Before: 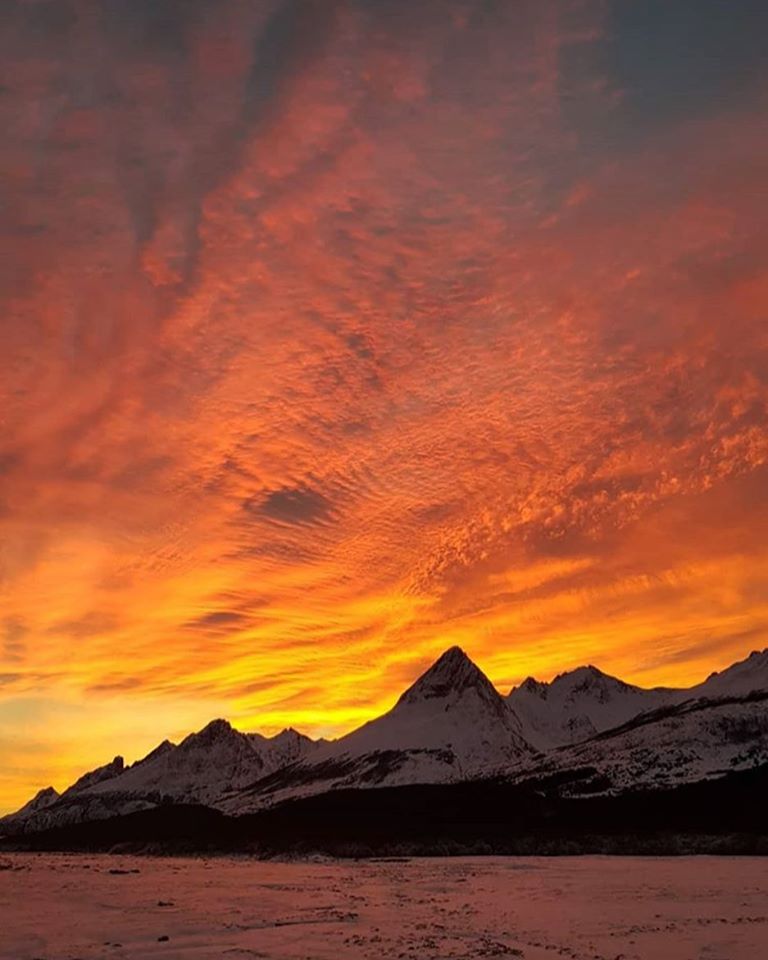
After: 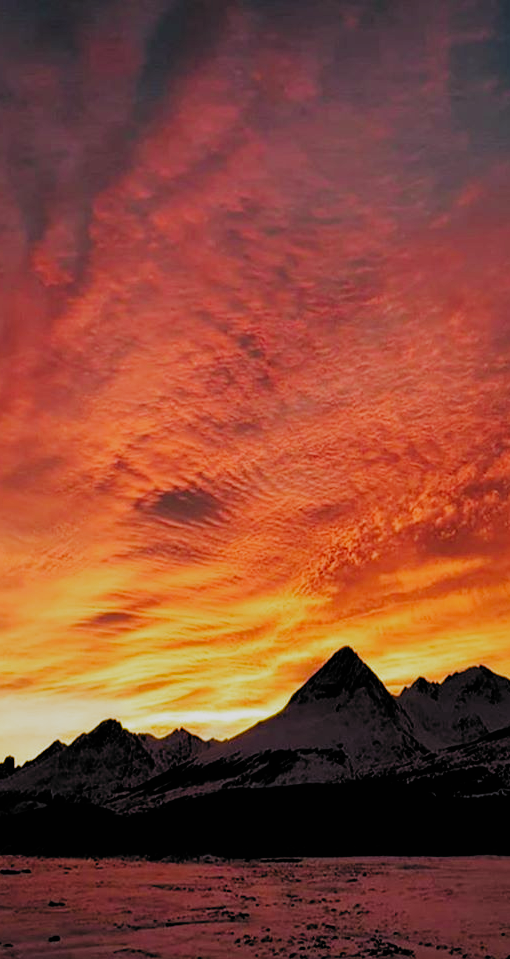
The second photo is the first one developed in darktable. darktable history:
color calibration: output R [0.972, 0.068, -0.094, 0], output G [-0.178, 1.216, -0.086, 0], output B [0.095, -0.136, 0.98, 0], illuminant custom, x 0.368, y 0.373, temperature 4349.31 K
crop and rotate: left 14.296%, right 19.272%
filmic rgb: black relative exposure -5.07 EV, white relative exposure 3.98 EV, hardness 2.89, contrast 1.203, highlights saturation mix -28.76%, preserve chrominance no, color science v3 (2019), use custom middle-gray values true
